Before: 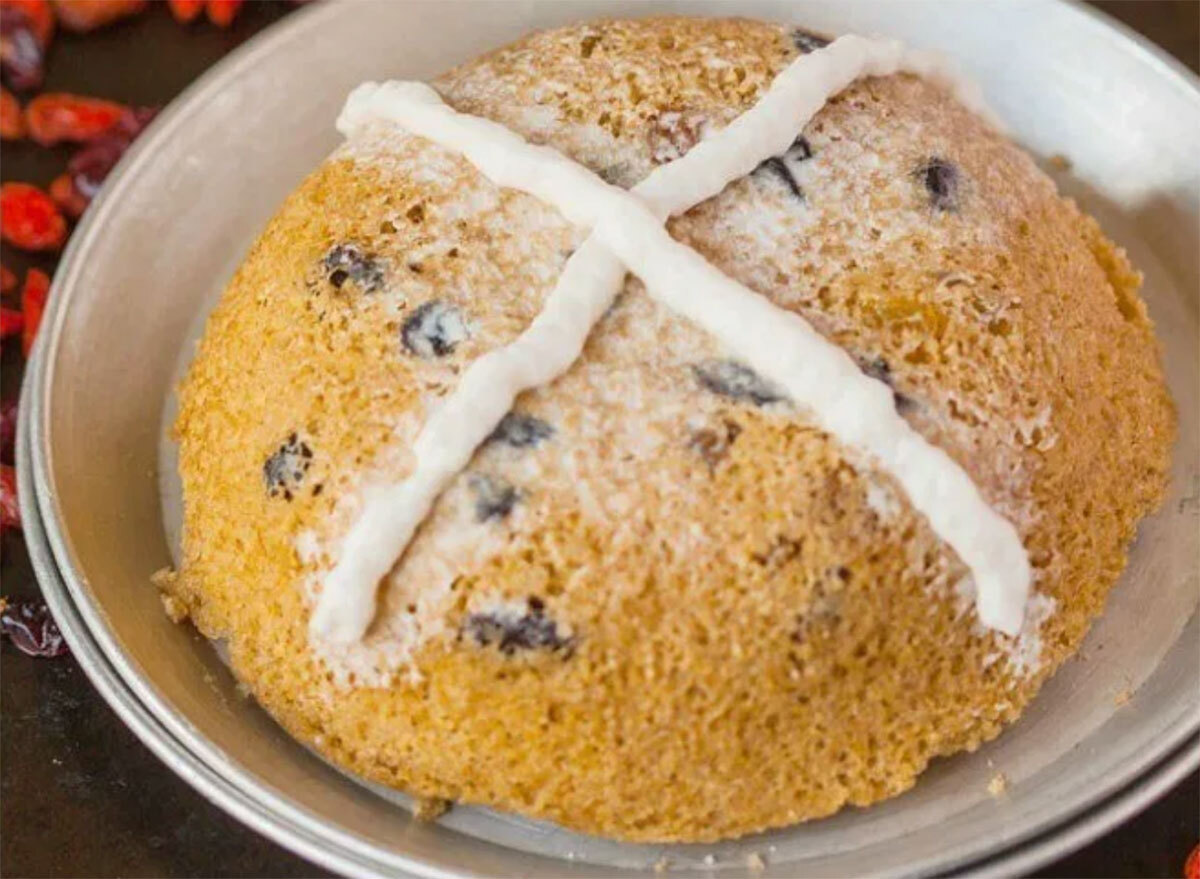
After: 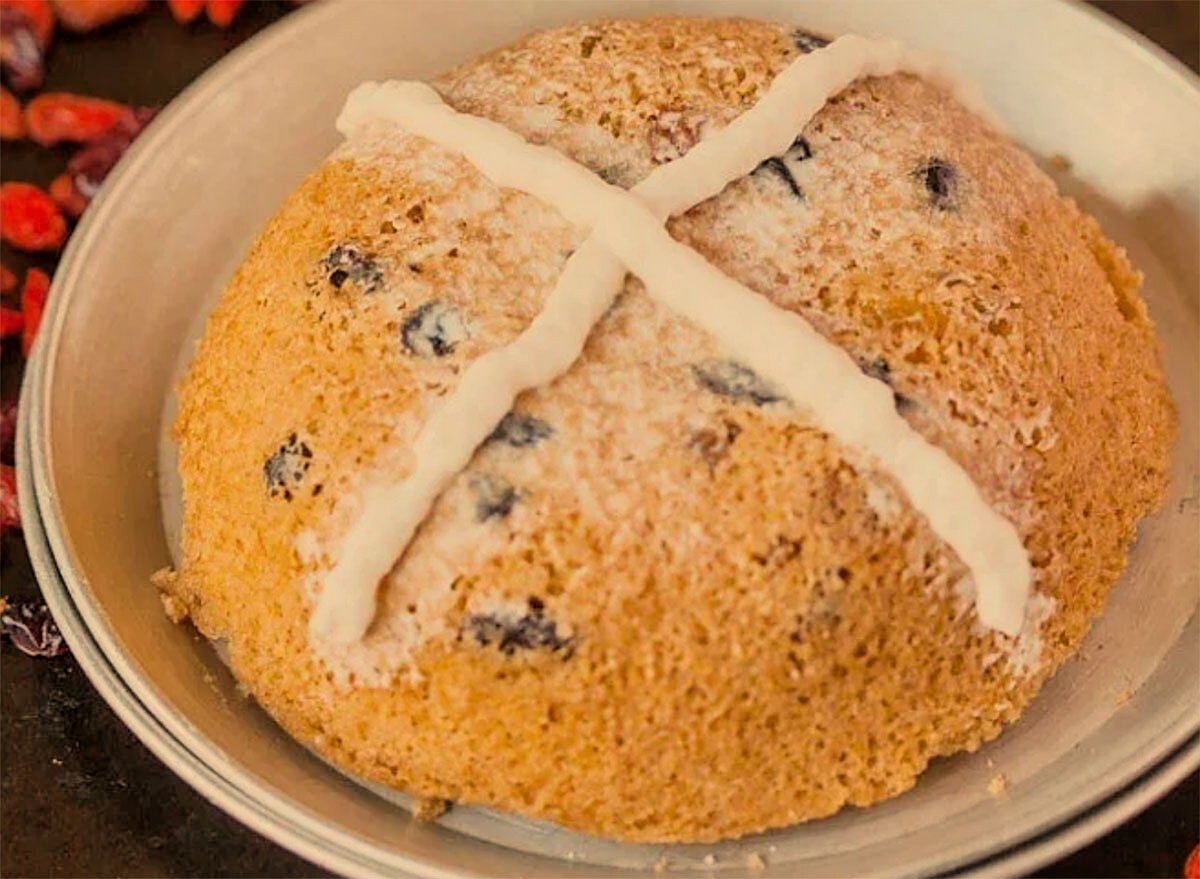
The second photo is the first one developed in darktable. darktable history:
local contrast: mode bilateral grid, contrast 20, coarseness 50, detail 120%, midtone range 0.2
white balance: red 1.138, green 0.996, blue 0.812
filmic rgb: black relative exposure -7.65 EV, white relative exposure 4.56 EV, hardness 3.61, color science v6 (2022)
sharpen: on, module defaults
